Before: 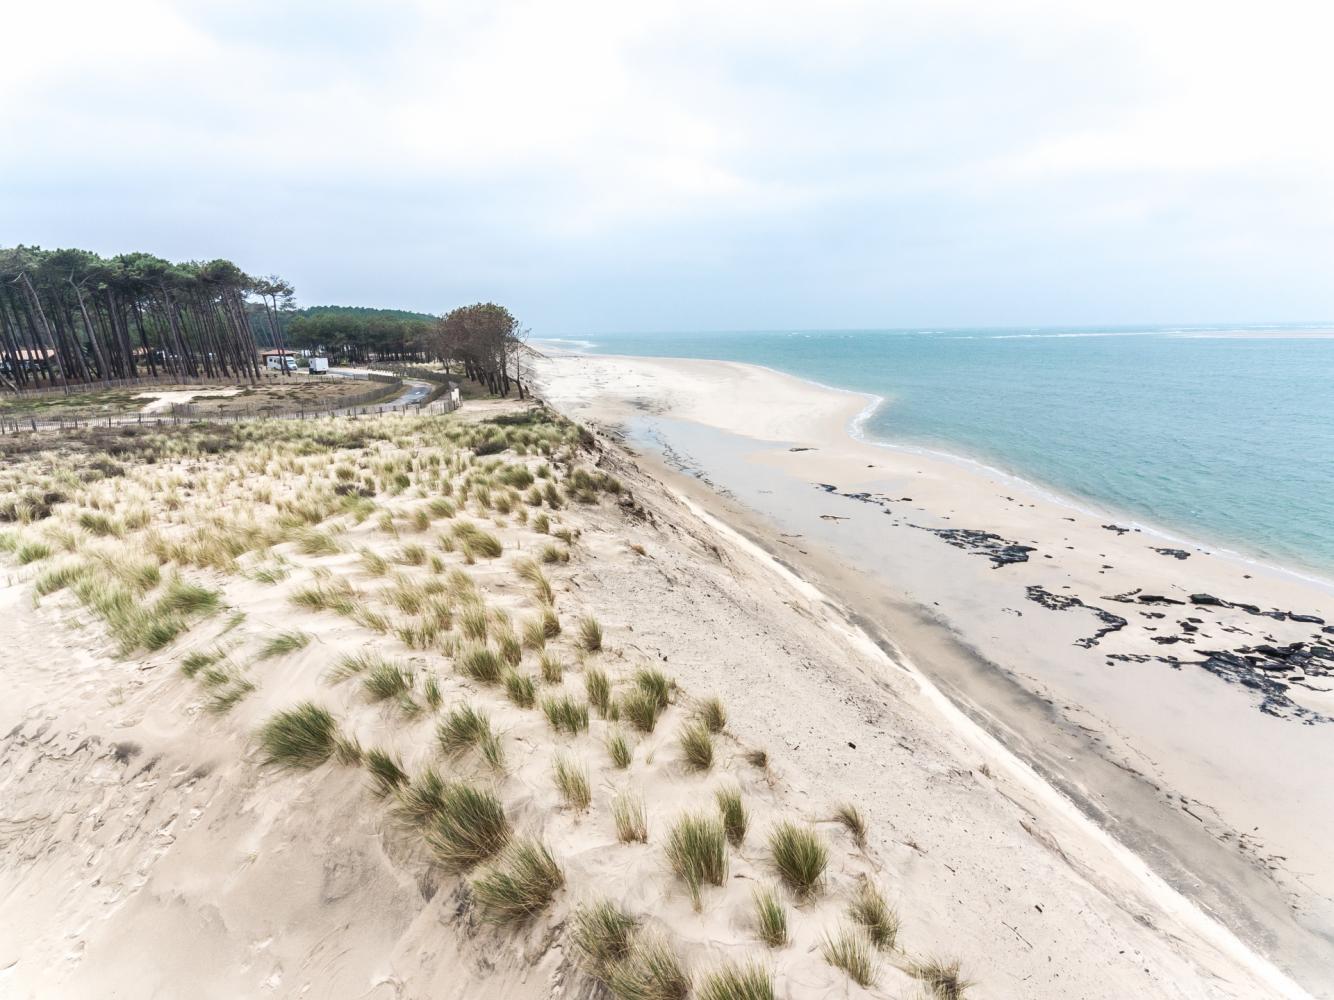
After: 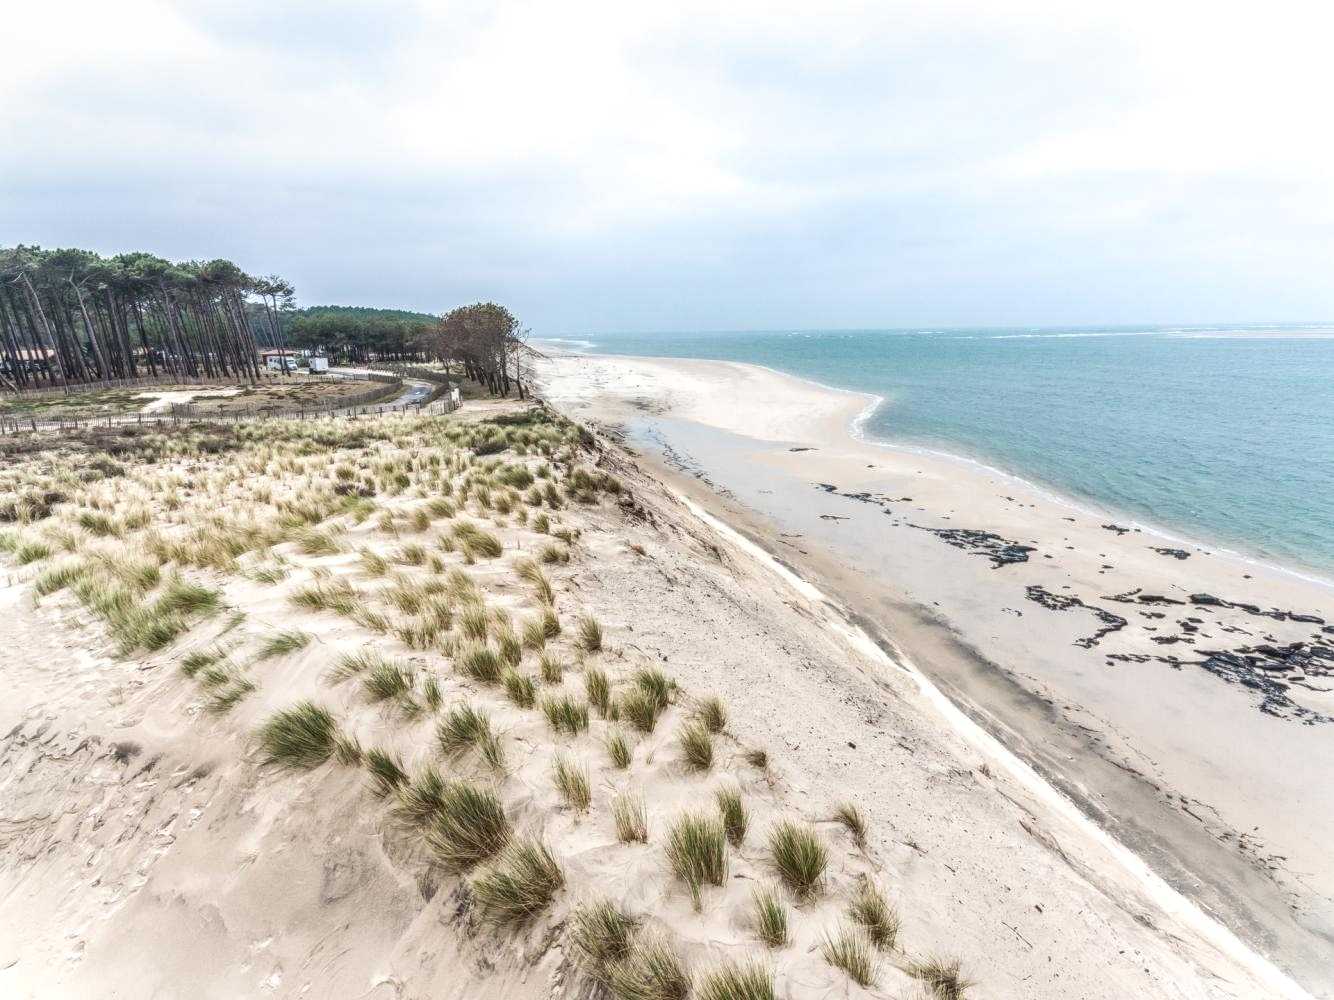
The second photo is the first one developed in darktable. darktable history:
local contrast: highlights 5%, shadows 2%, detail 134%
